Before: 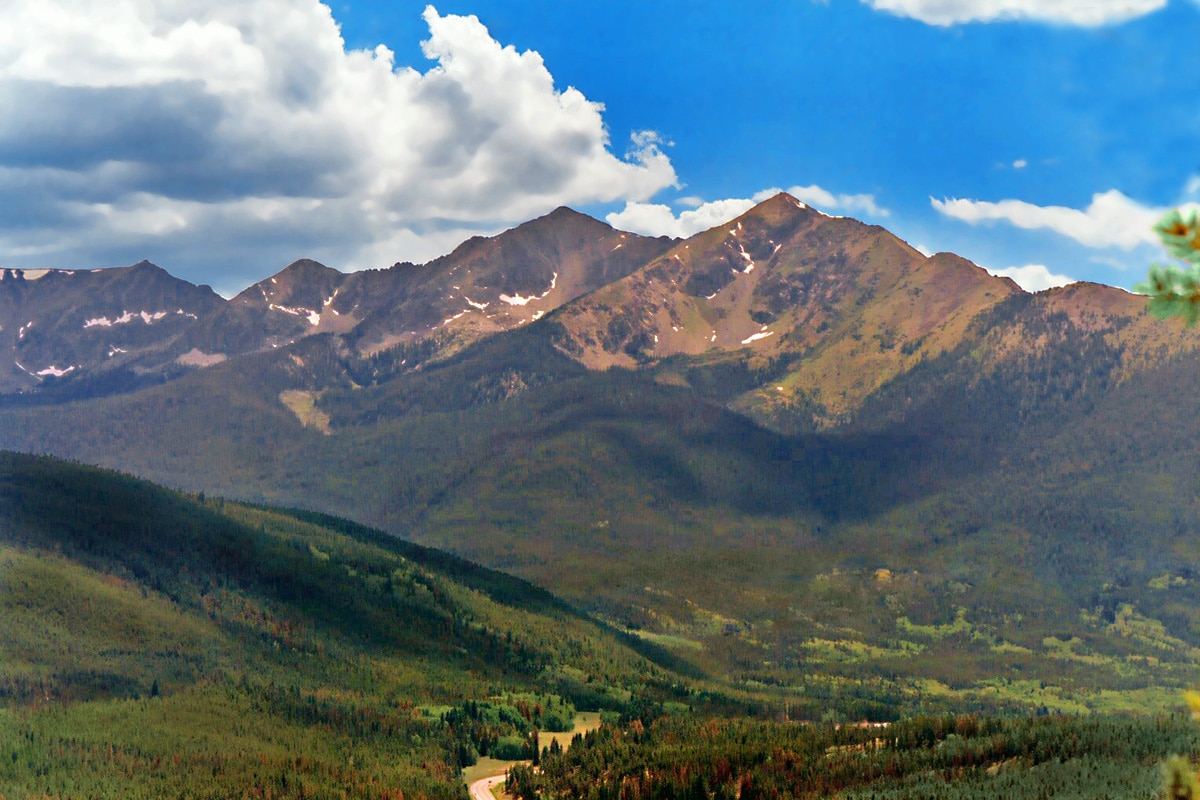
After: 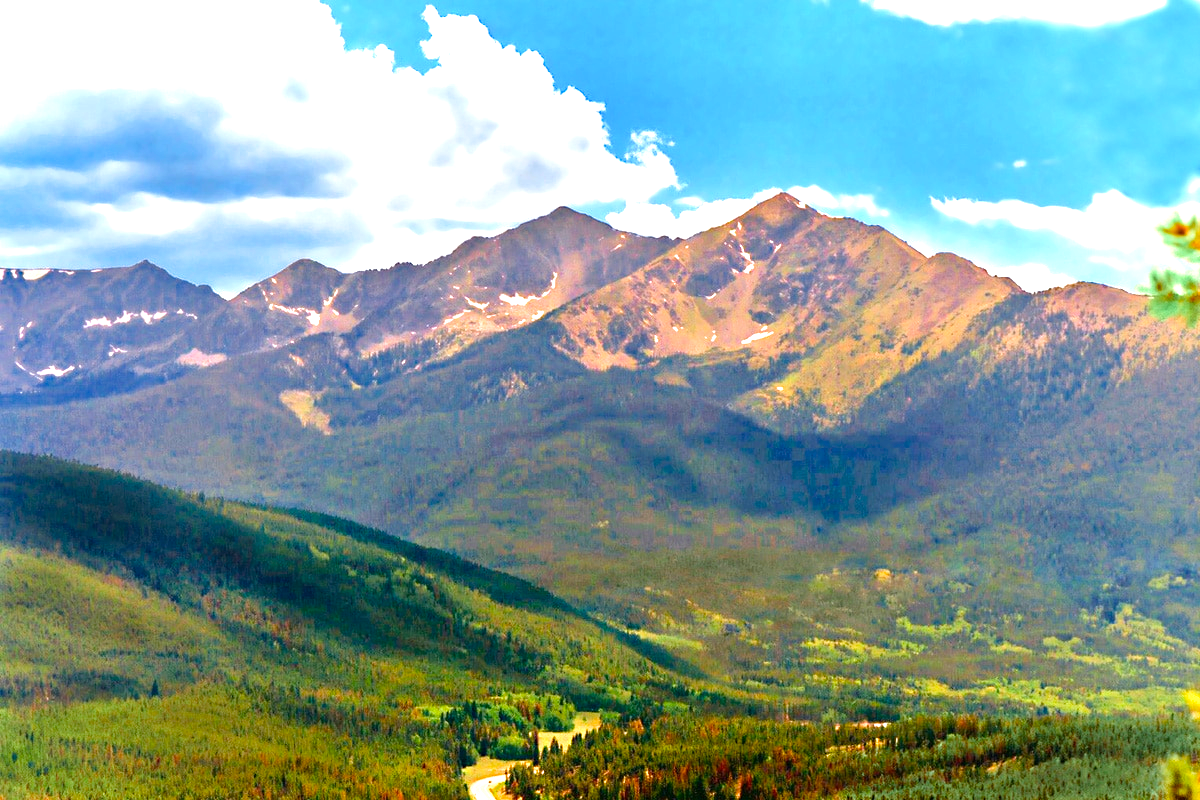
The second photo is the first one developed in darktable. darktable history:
velvia: strength 31.51%, mid-tones bias 0.203
exposure: exposure 1.154 EV, compensate highlight preservation false
